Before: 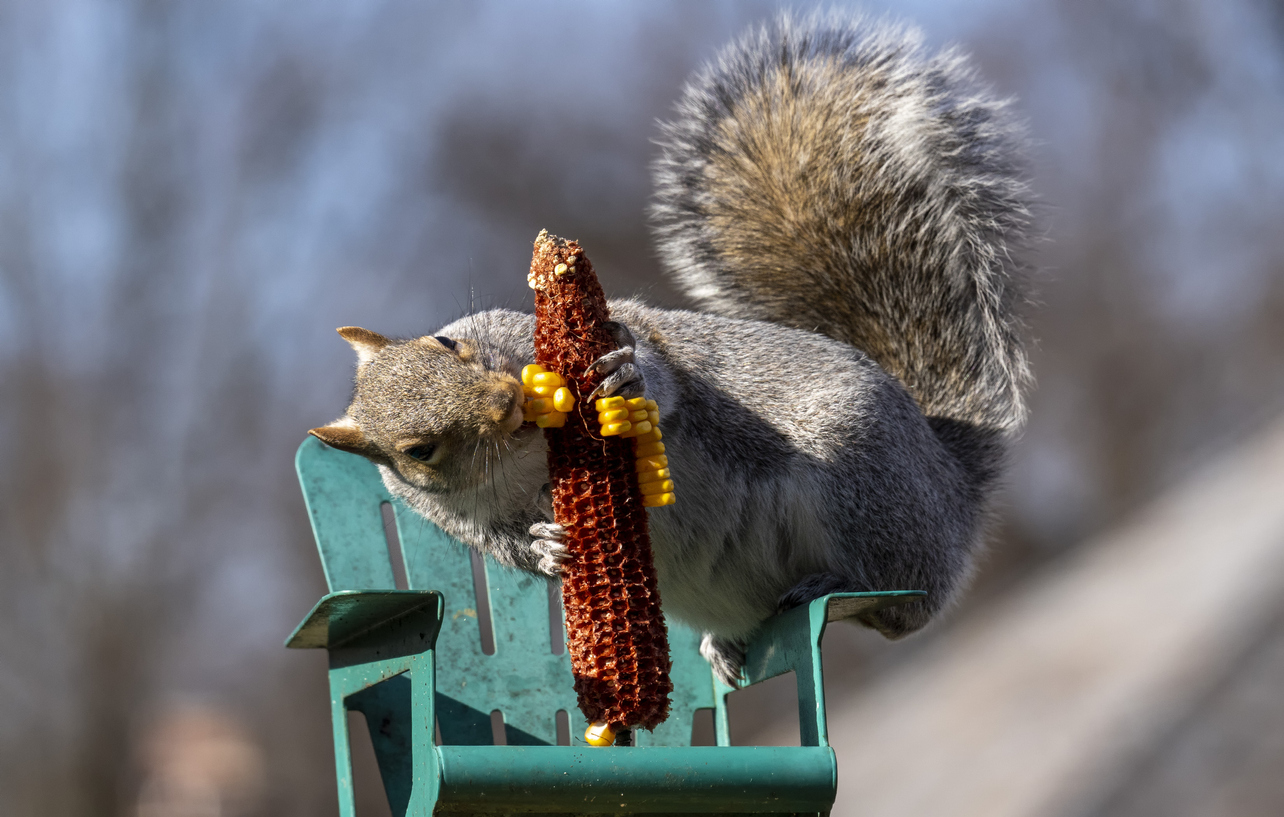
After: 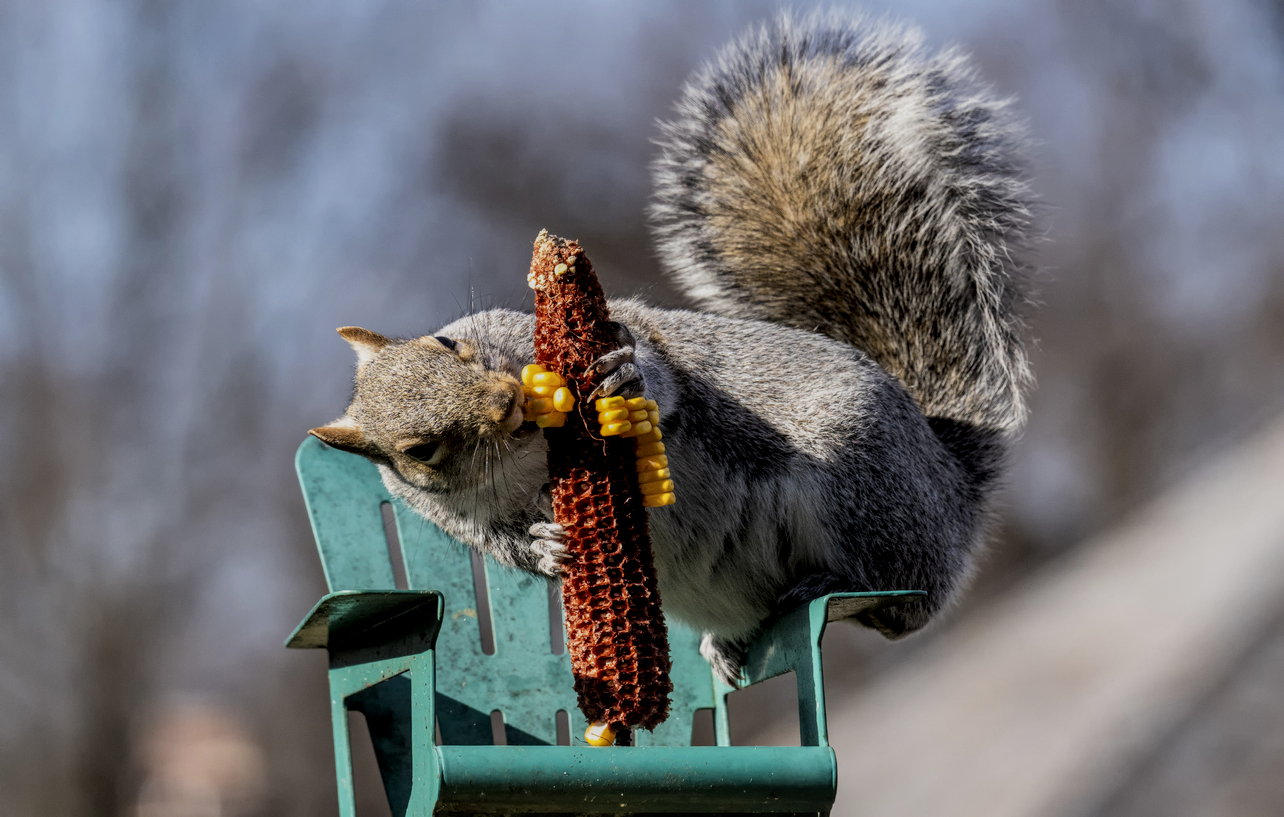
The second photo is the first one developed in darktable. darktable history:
filmic rgb: black relative exposure -7.65 EV, white relative exposure 4.56 EV, threshold 2.99 EV, hardness 3.61, contrast 0.997, enable highlight reconstruction true
local contrast: detail 130%
